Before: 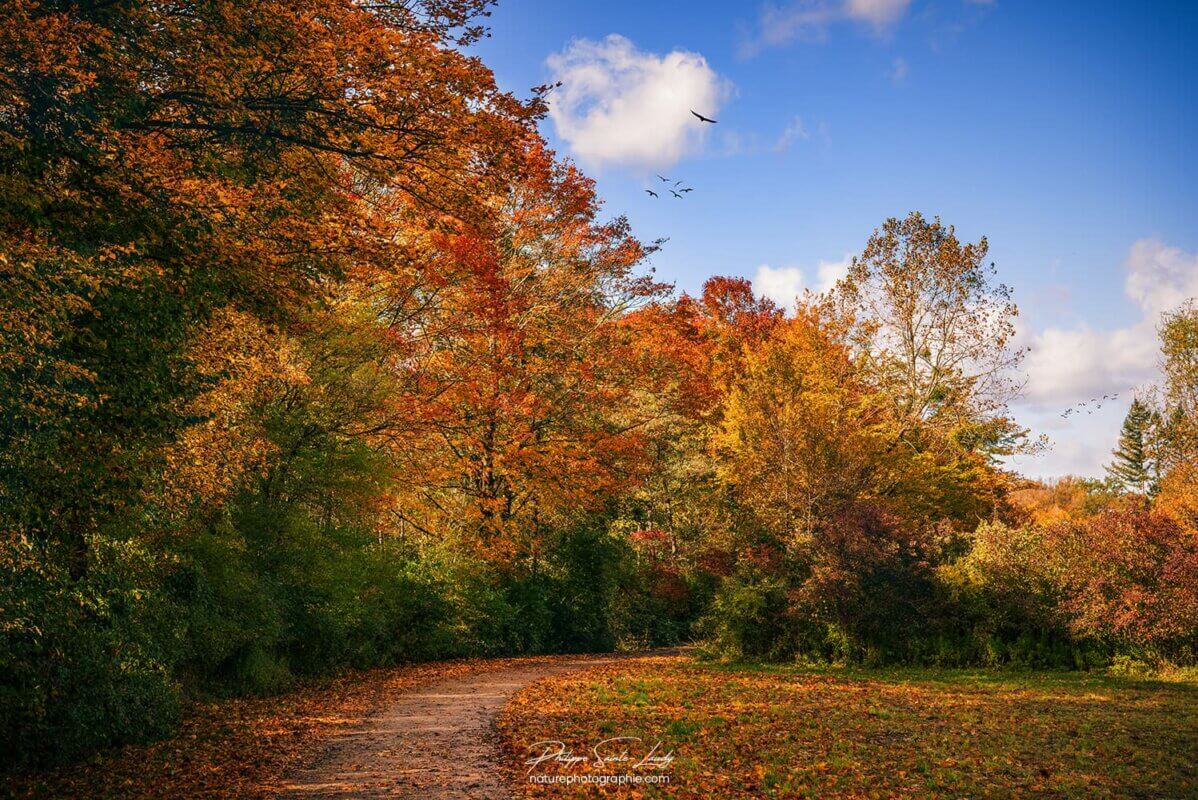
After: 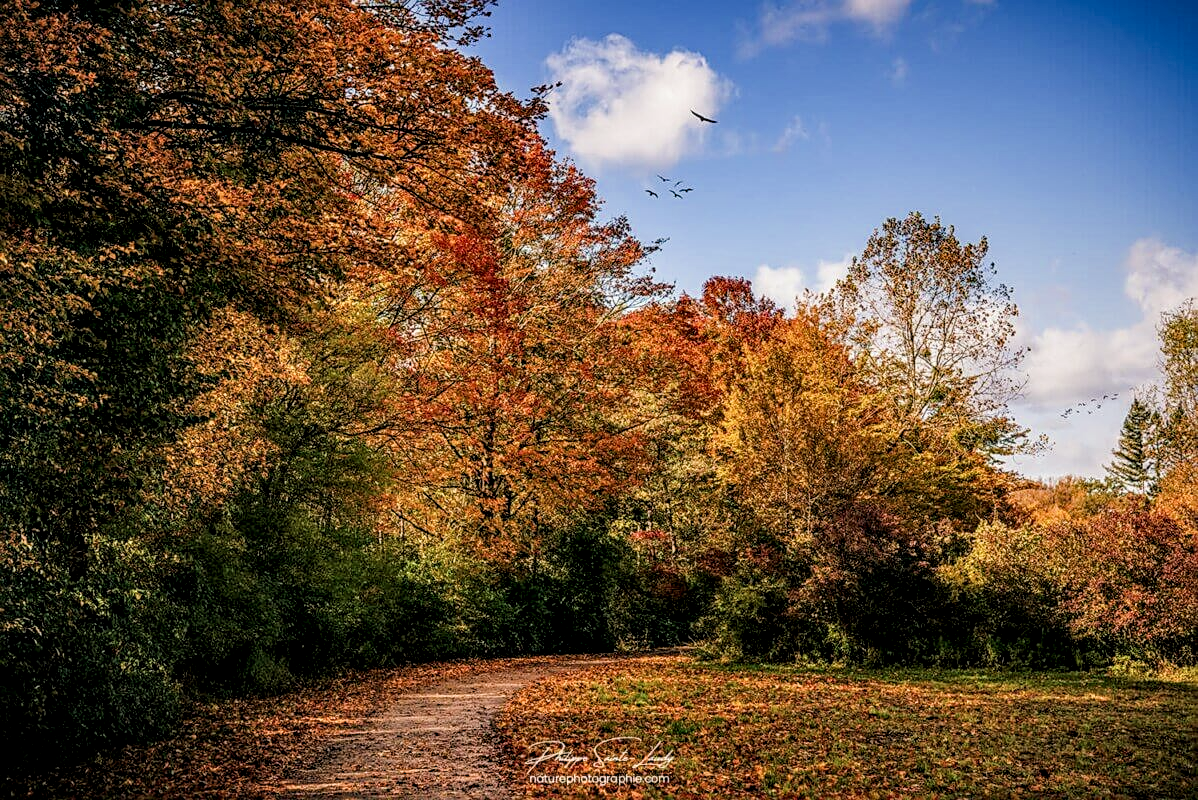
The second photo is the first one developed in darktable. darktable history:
sharpen: on, module defaults
filmic rgb: white relative exposure 3.8 EV, hardness 4.35
local contrast: detail 154%
